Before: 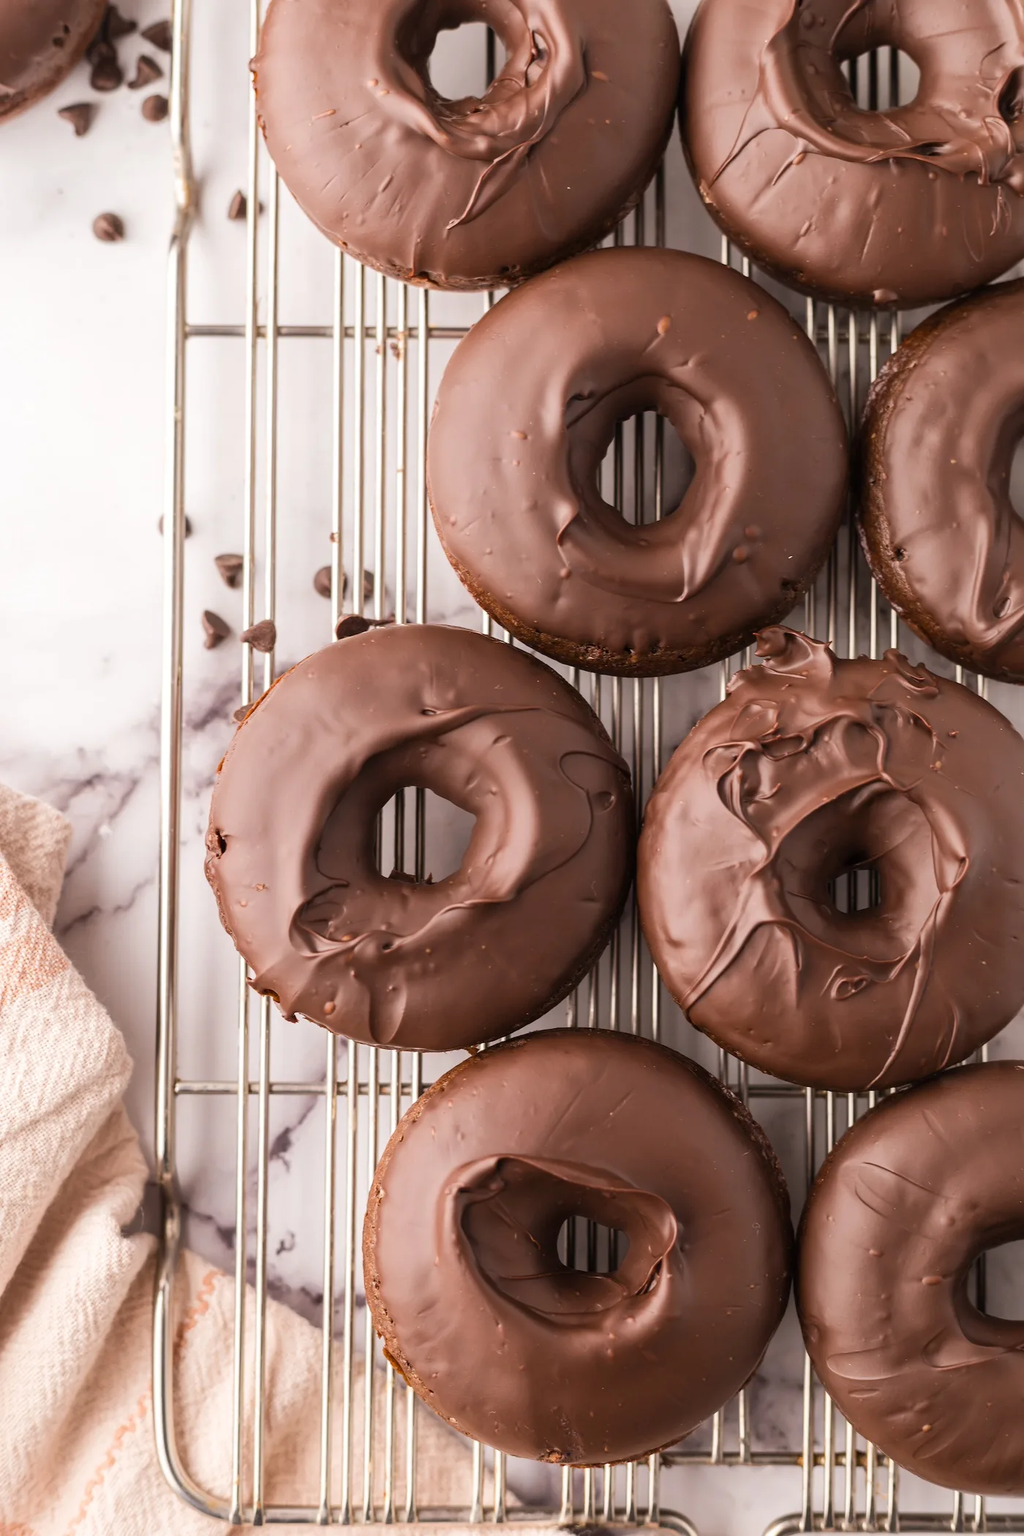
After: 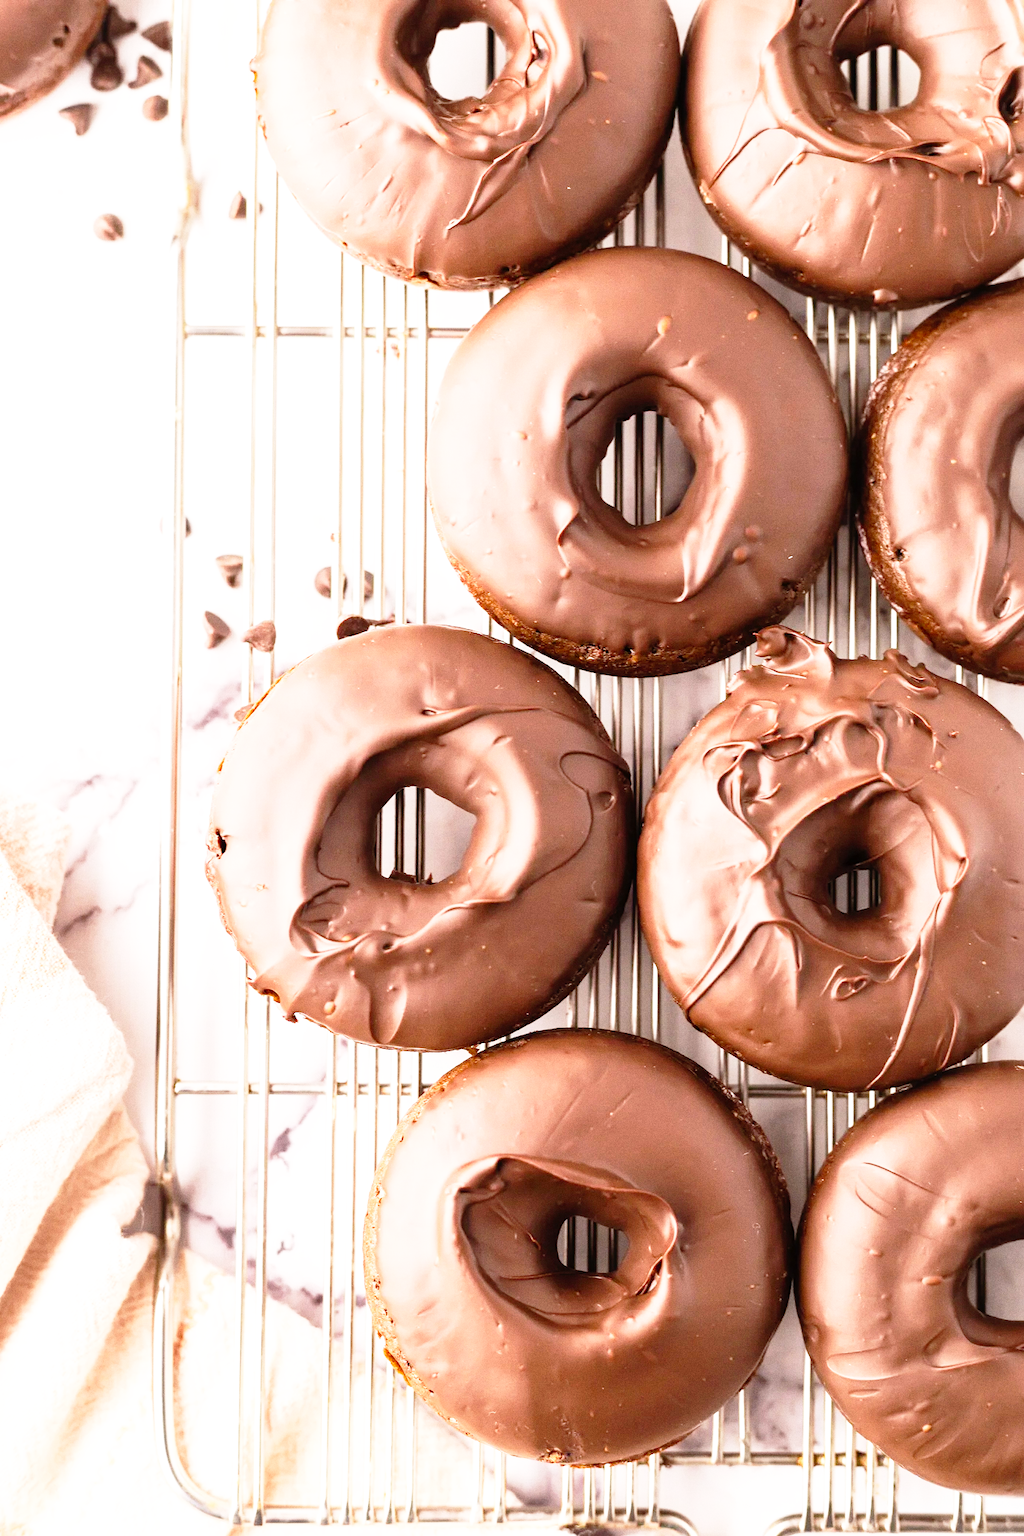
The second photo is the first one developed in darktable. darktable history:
exposure: exposure 0.507 EV, compensate highlight preservation false
grain: coarseness 0.47 ISO
base curve: curves: ch0 [(0, 0) (0.012, 0.01) (0.073, 0.168) (0.31, 0.711) (0.645, 0.957) (1, 1)], preserve colors none
